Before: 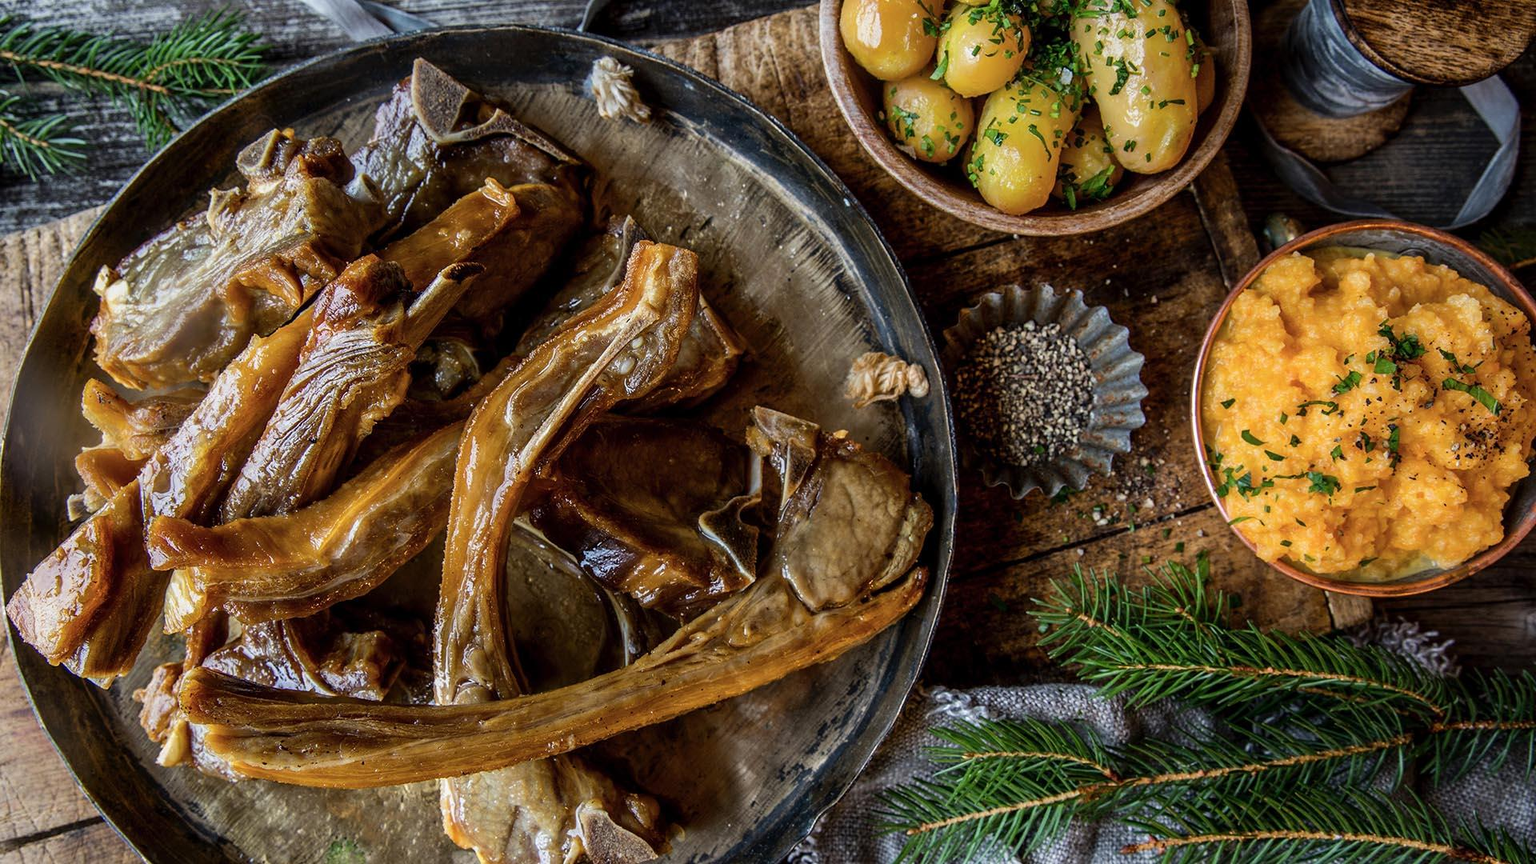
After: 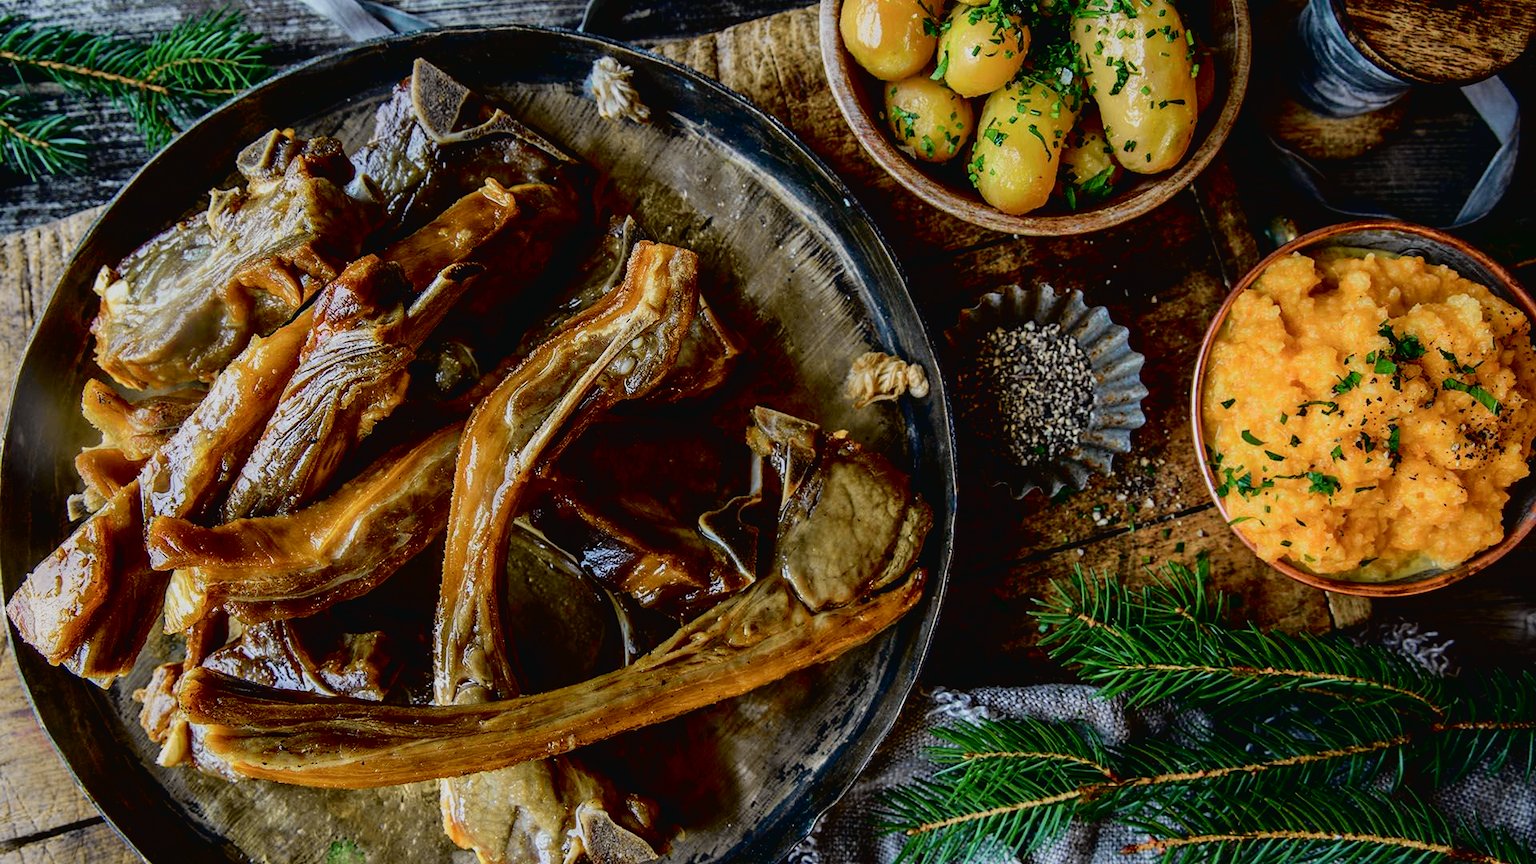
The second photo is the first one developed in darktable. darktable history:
exposure: black level correction 0.011, exposure -0.473 EV, compensate highlight preservation false
tone curve: curves: ch0 [(0, 0.022) (0.114, 0.088) (0.282, 0.316) (0.446, 0.511) (0.613, 0.693) (0.786, 0.843) (0.999, 0.949)]; ch1 [(0, 0) (0.395, 0.343) (0.463, 0.427) (0.486, 0.474) (0.503, 0.5) (0.535, 0.522) (0.555, 0.566) (0.594, 0.614) (0.755, 0.793) (1, 1)]; ch2 [(0, 0) (0.369, 0.388) (0.449, 0.431) (0.501, 0.5) (0.528, 0.517) (0.561, 0.59) (0.612, 0.646) (0.697, 0.721) (1, 1)], color space Lab, independent channels, preserve colors none
